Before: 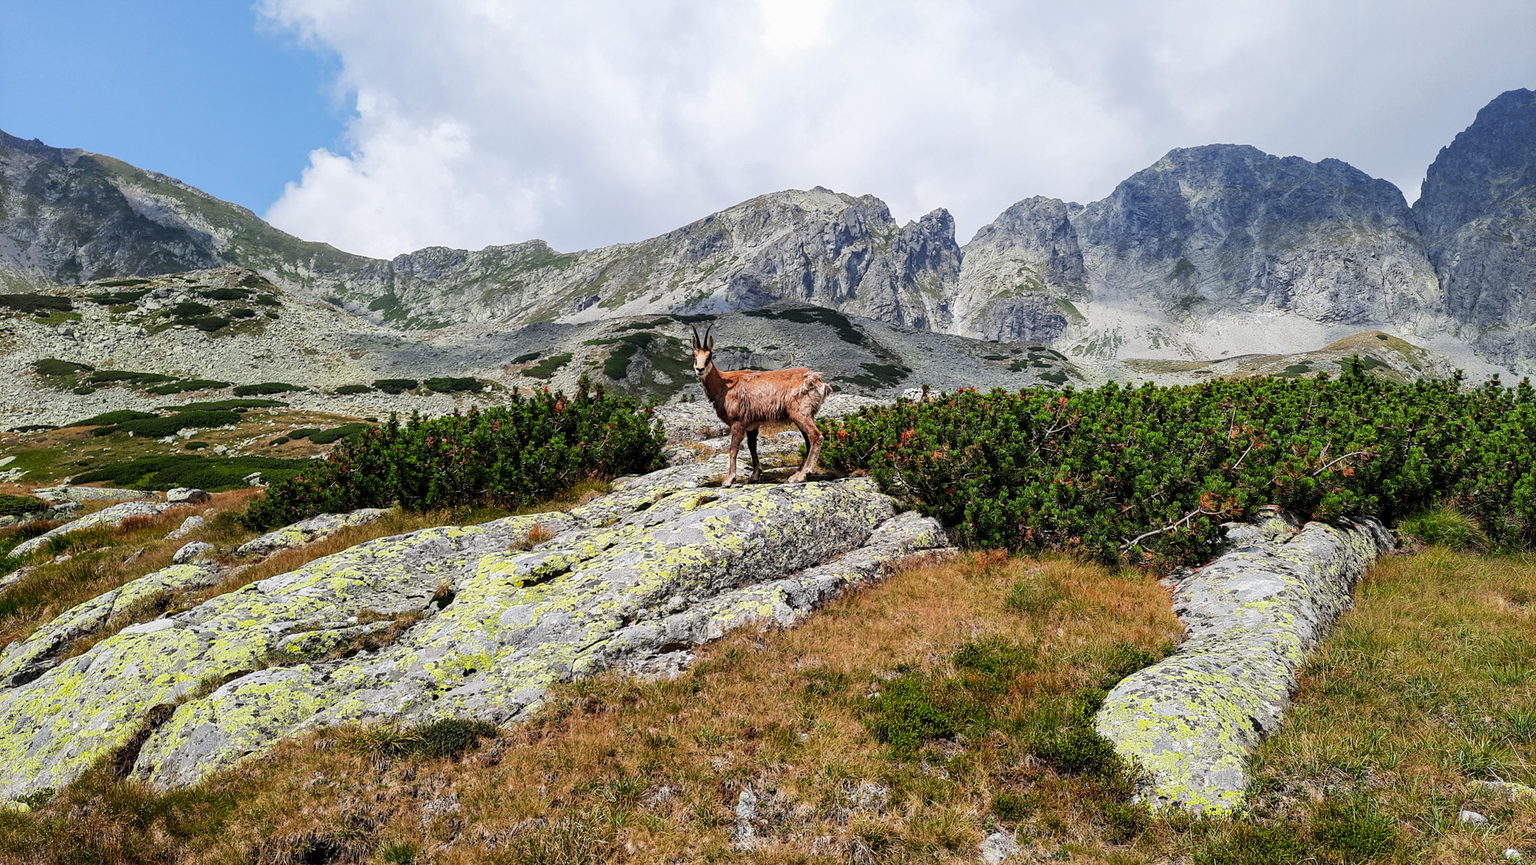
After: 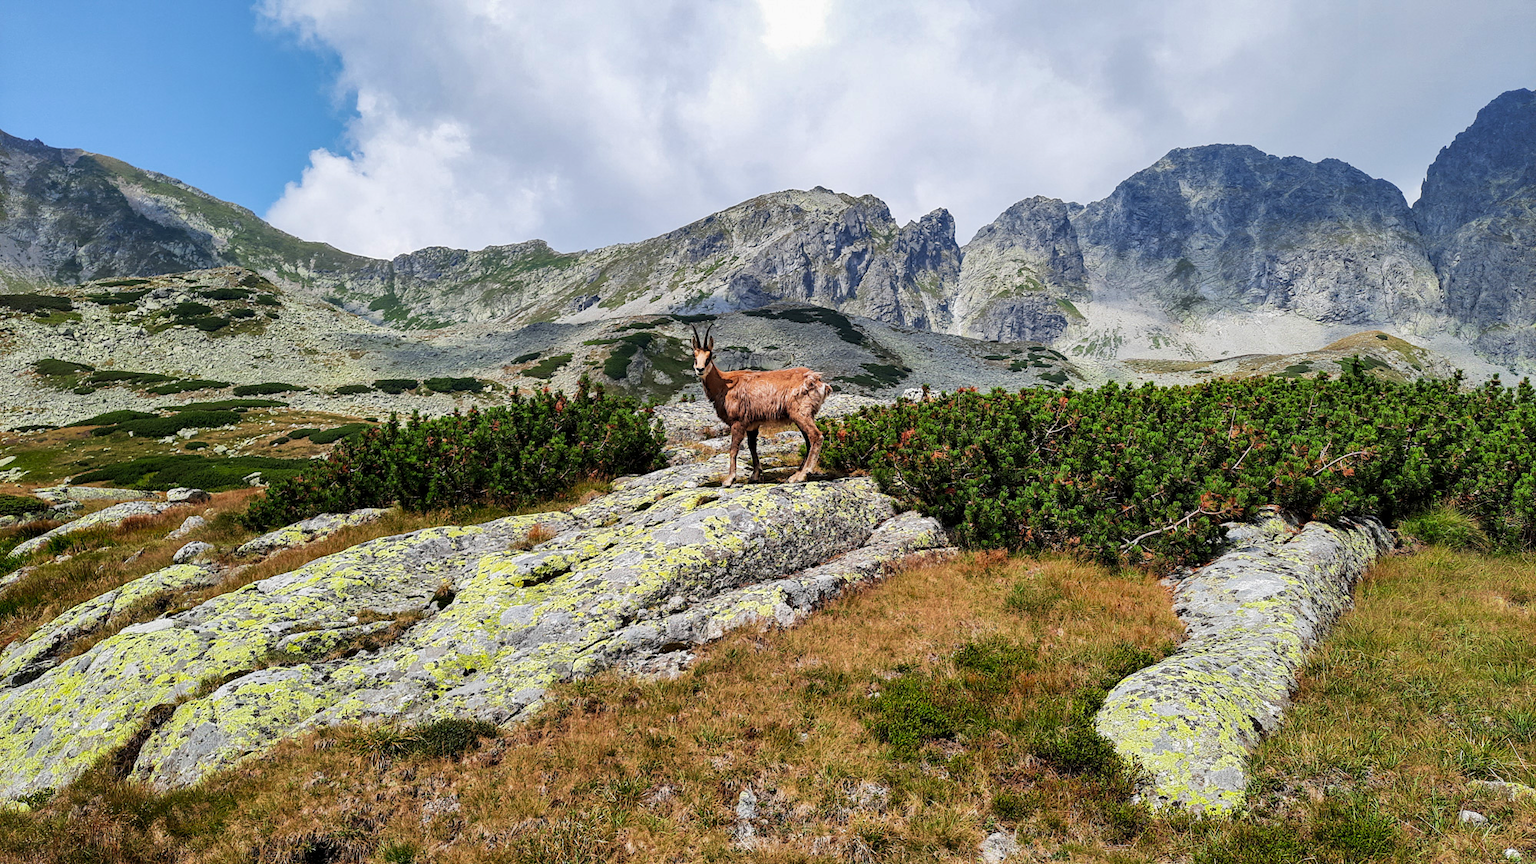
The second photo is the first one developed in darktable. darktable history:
velvia: on, module defaults
shadows and highlights: low approximation 0.01, soften with gaussian
